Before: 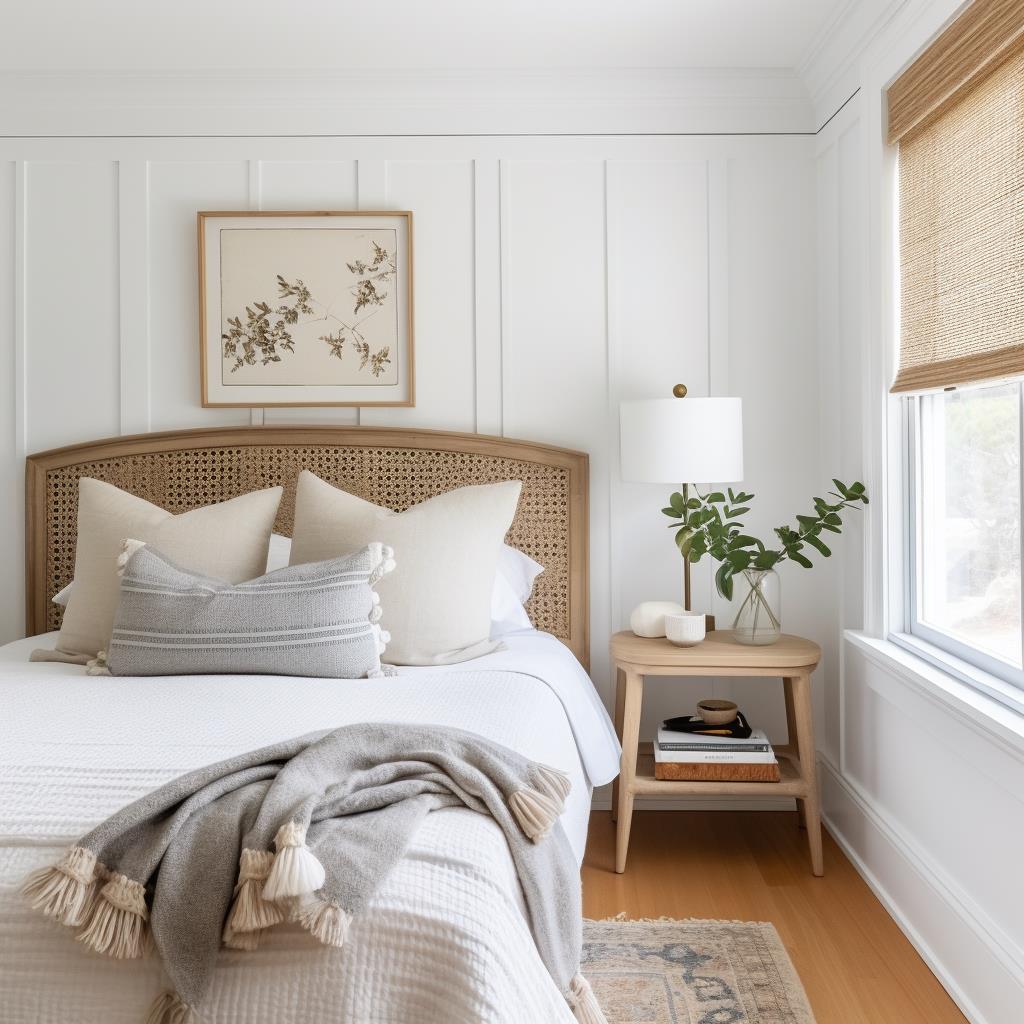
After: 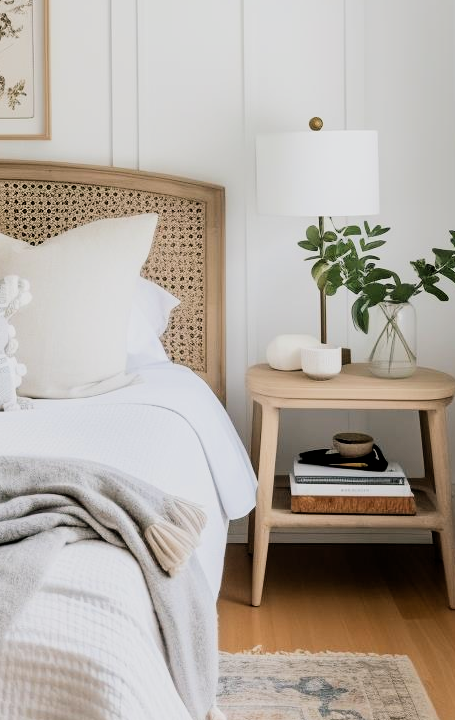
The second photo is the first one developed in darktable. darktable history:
crop: left 35.582%, top 26.158%, right 19.926%, bottom 3.44%
filmic rgb: black relative exposure -7.5 EV, white relative exposure 5 EV, hardness 3.32, contrast 1.298, iterations of high-quality reconstruction 0
color balance rgb: shadows lift › luminance -7.395%, shadows lift › chroma 2.285%, shadows lift › hue 166.96°, perceptual saturation grading › global saturation 0.217%, perceptual brilliance grading › global brilliance 2.809%, global vibrance 3.663%
